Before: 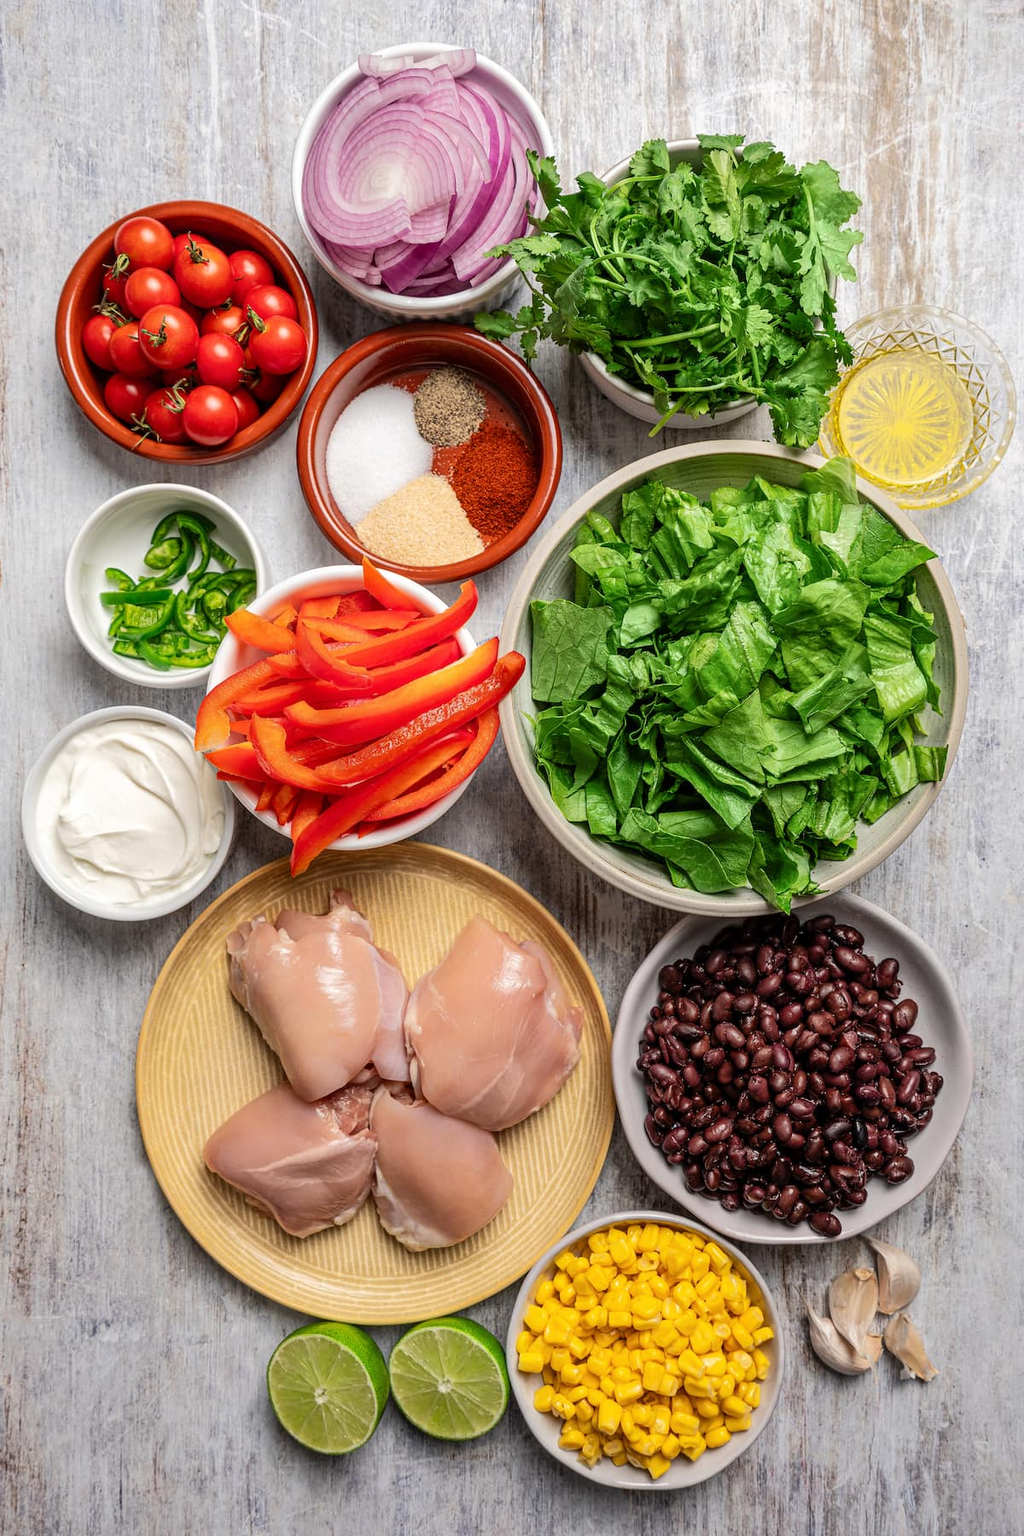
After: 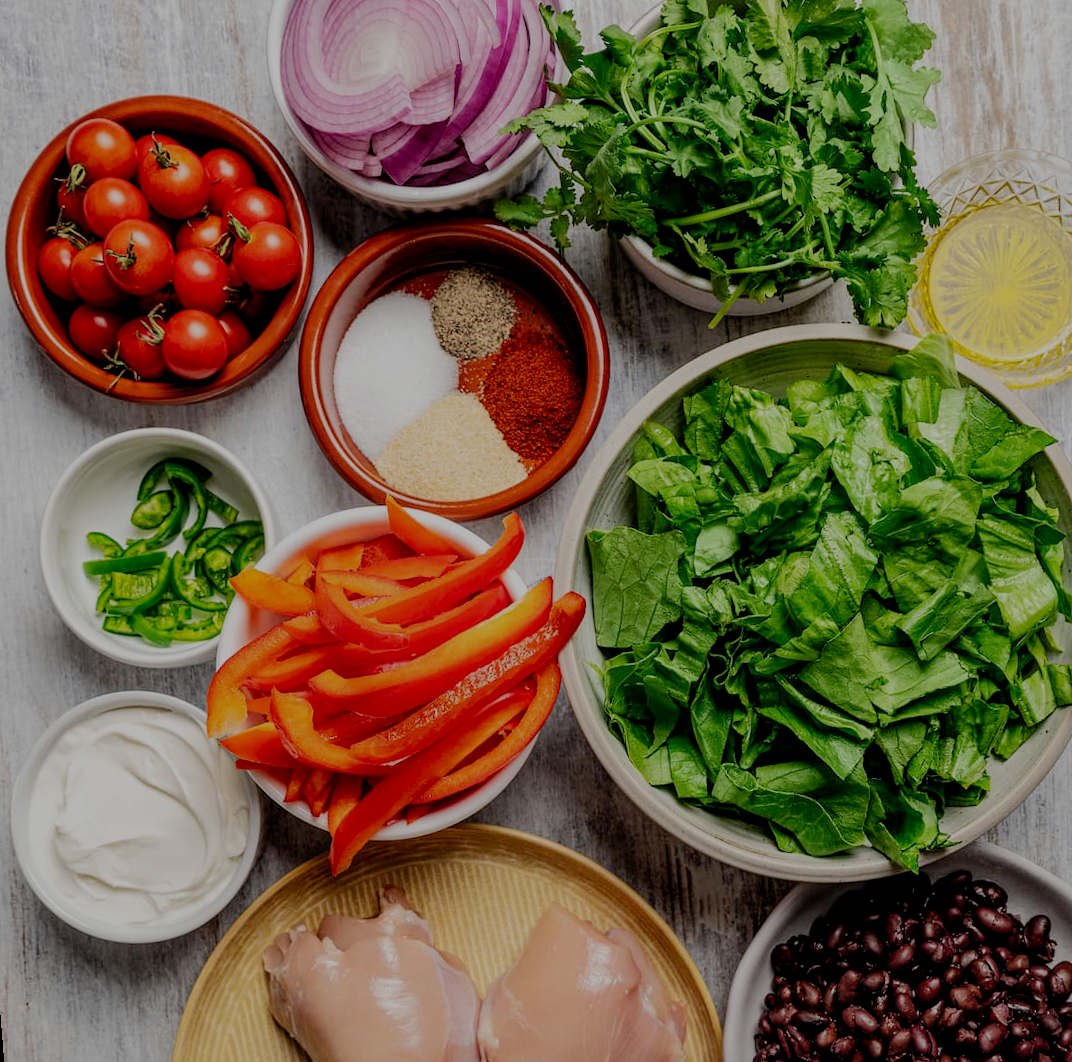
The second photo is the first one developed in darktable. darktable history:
crop: left 1.509%, top 3.452%, right 7.696%, bottom 28.452%
filmic rgb: middle gray luminance 30%, black relative exposure -9 EV, white relative exposure 7 EV, threshold 6 EV, target black luminance 0%, hardness 2.94, latitude 2.04%, contrast 0.963, highlights saturation mix 5%, shadows ↔ highlights balance 12.16%, add noise in highlights 0, preserve chrominance no, color science v3 (2019), use custom middle-gray values true, iterations of high-quality reconstruction 0, contrast in highlights soft, enable highlight reconstruction true
rotate and perspective: rotation -4.57°, crop left 0.054, crop right 0.944, crop top 0.087, crop bottom 0.914
